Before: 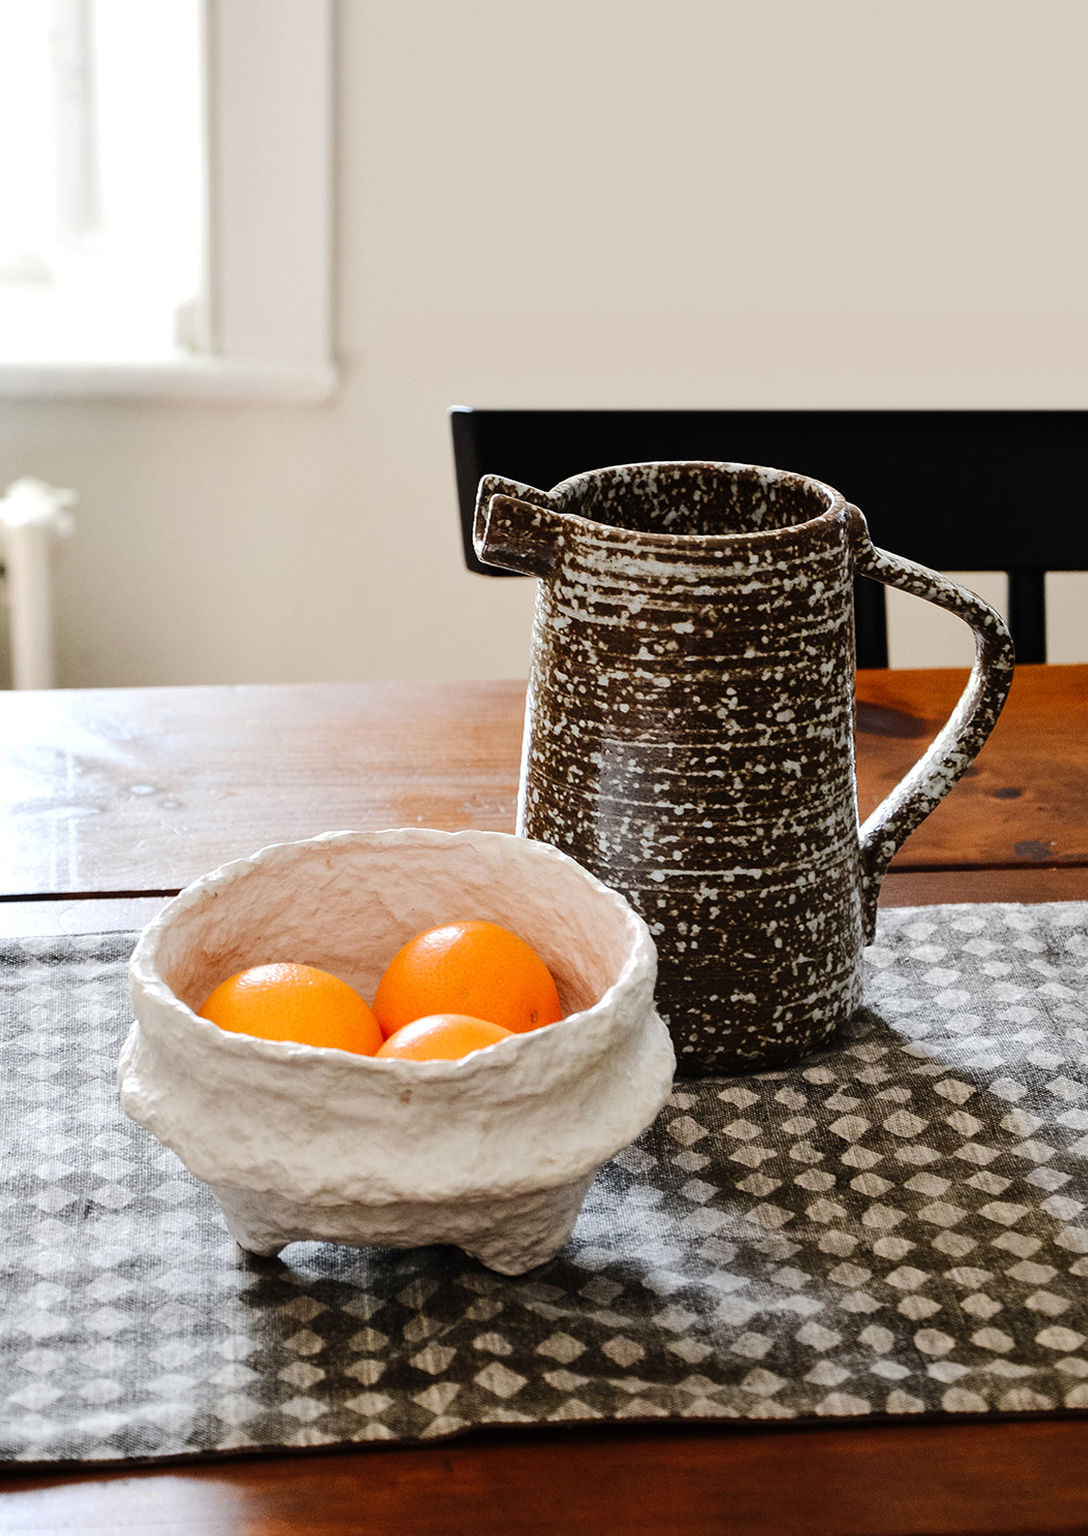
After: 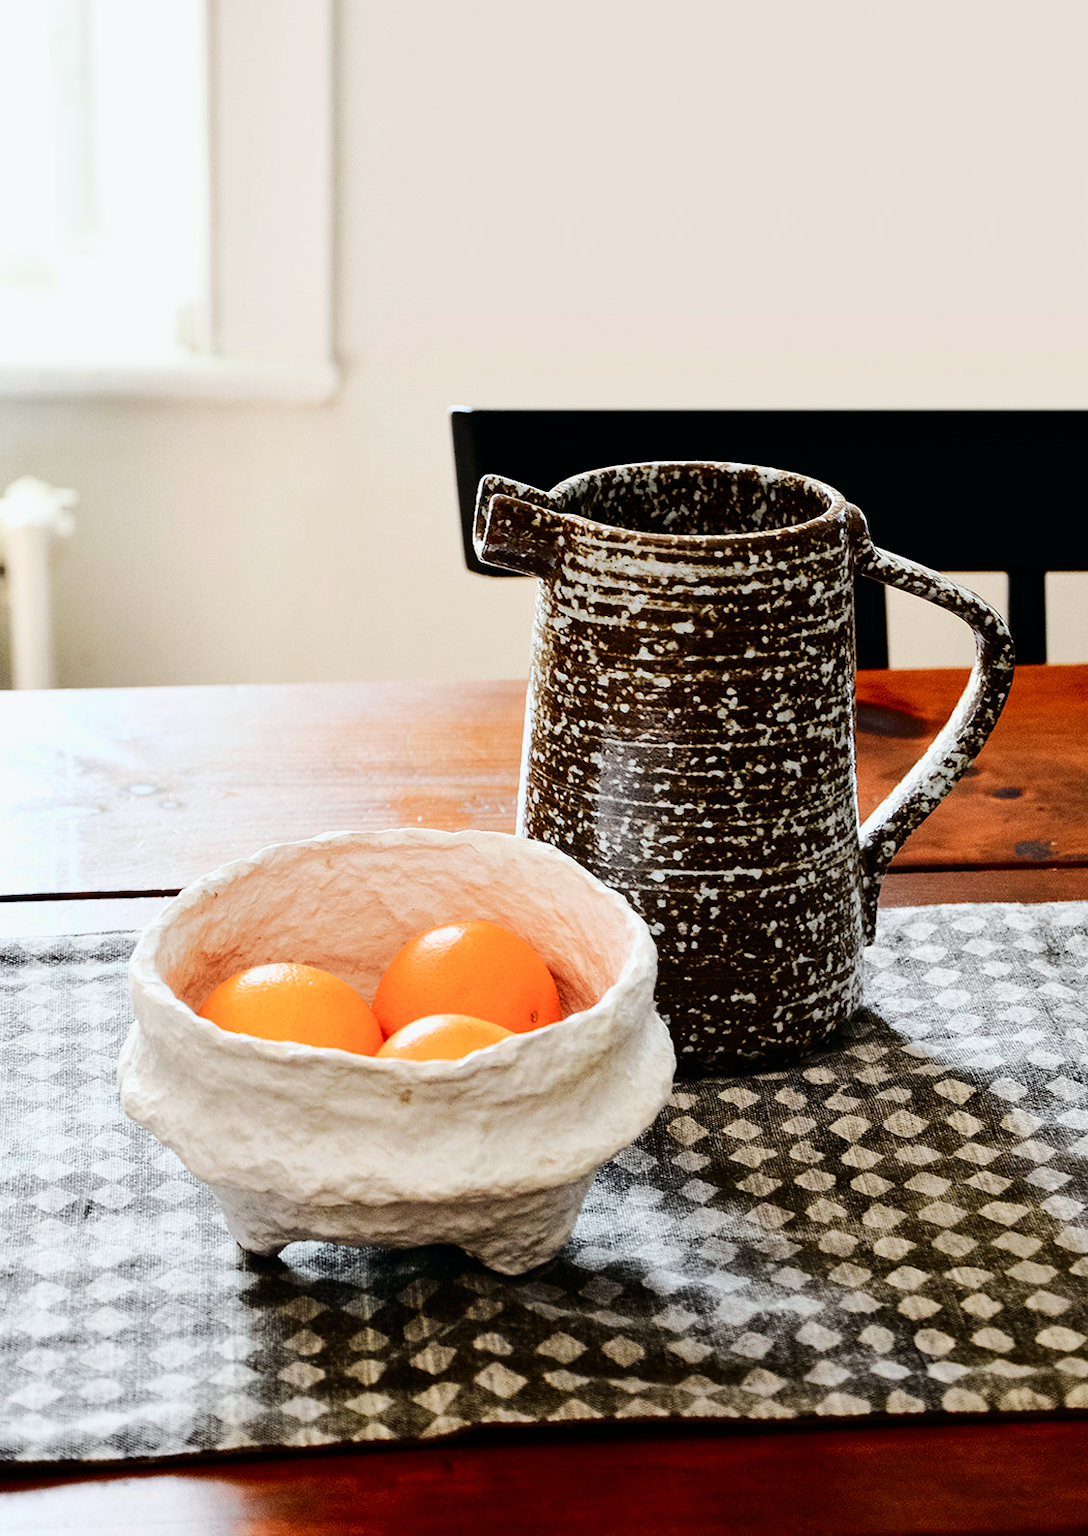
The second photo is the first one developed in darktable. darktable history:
tone curve: curves: ch0 [(0, 0) (0.035, 0.011) (0.133, 0.076) (0.285, 0.265) (0.491, 0.541) (0.617, 0.693) (0.704, 0.77) (0.794, 0.865) (0.895, 0.938) (1, 0.976)]; ch1 [(0, 0) (0.318, 0.278) (0.444, 0.427) (0.502, 0.497) (0.543, 0.547) (0.601, 0.641) (0.746, 0.764) (1, 1)]; ch2 [(0, 0) (0.316, 0.292) (0.381, 0.37) (0.423, 0.448) (0.476, 0.482) (0.502, 0.5) (0.543, 0.547) (0.587, 0.613) (0.642, 0.672) (0.704, 0.727) (0.865, 0.827) (1, 0.951)], color space Lab, independent channels, preserve colors none
